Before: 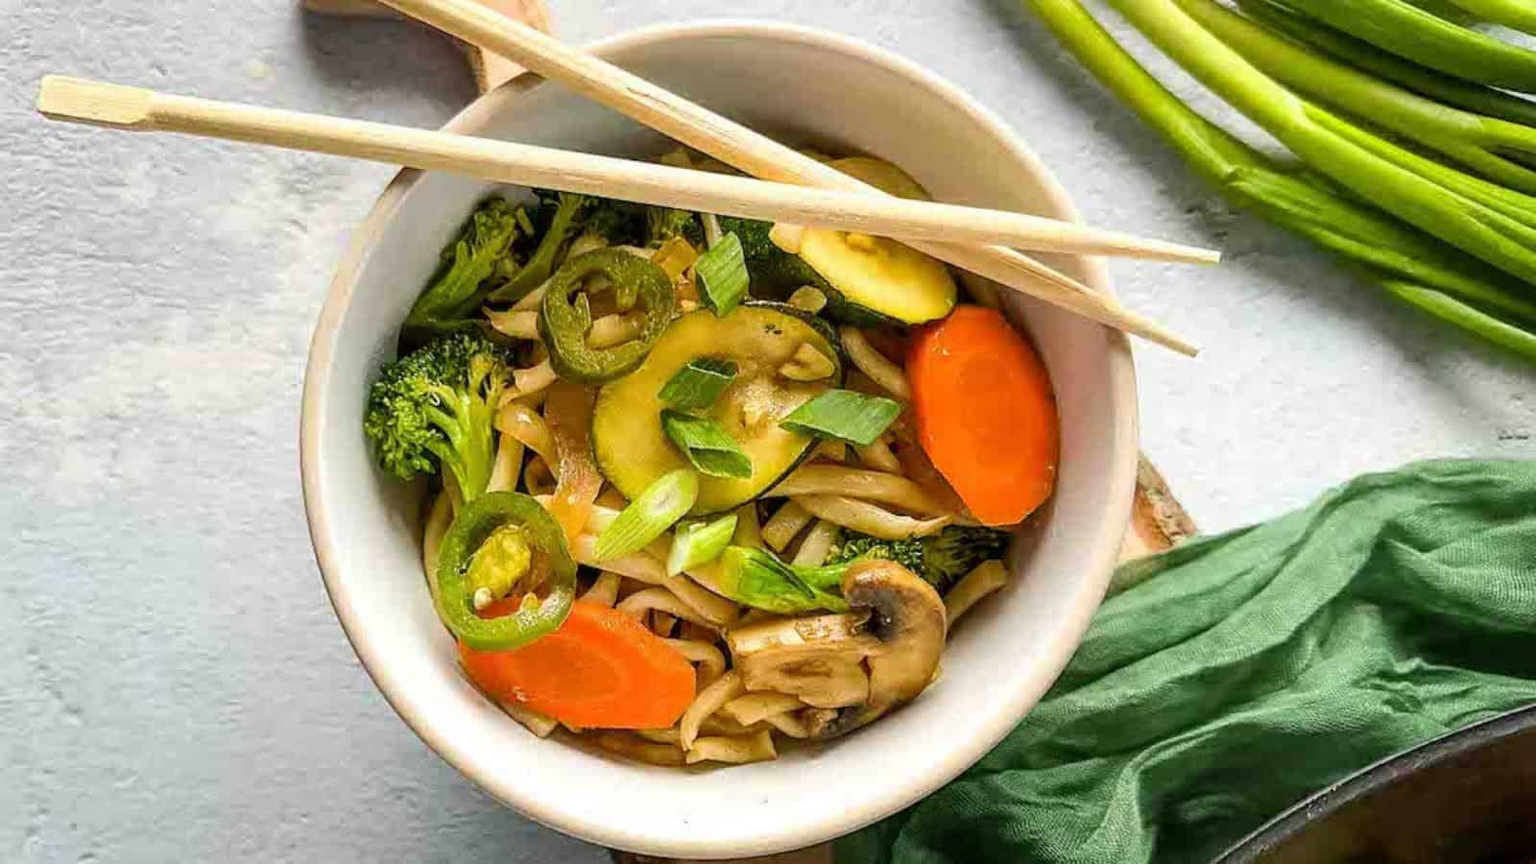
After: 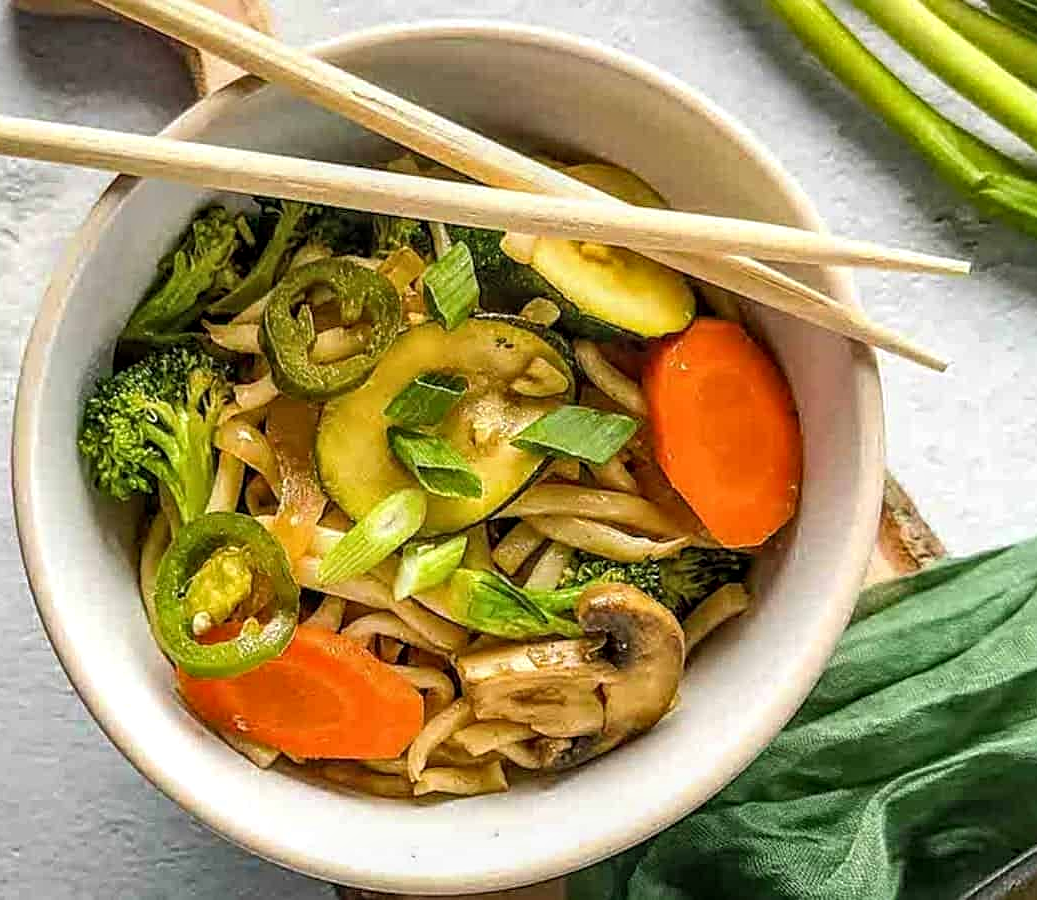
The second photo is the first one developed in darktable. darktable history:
crop and rotate: left 18.826%, right 16.313%
shadows and highlights: radius 125.11, shadows 30.44, highlights -31.13, low approximation 0.01, soften with gaussian
local contrast: on, module defaults
sharpen: on, module defaults
